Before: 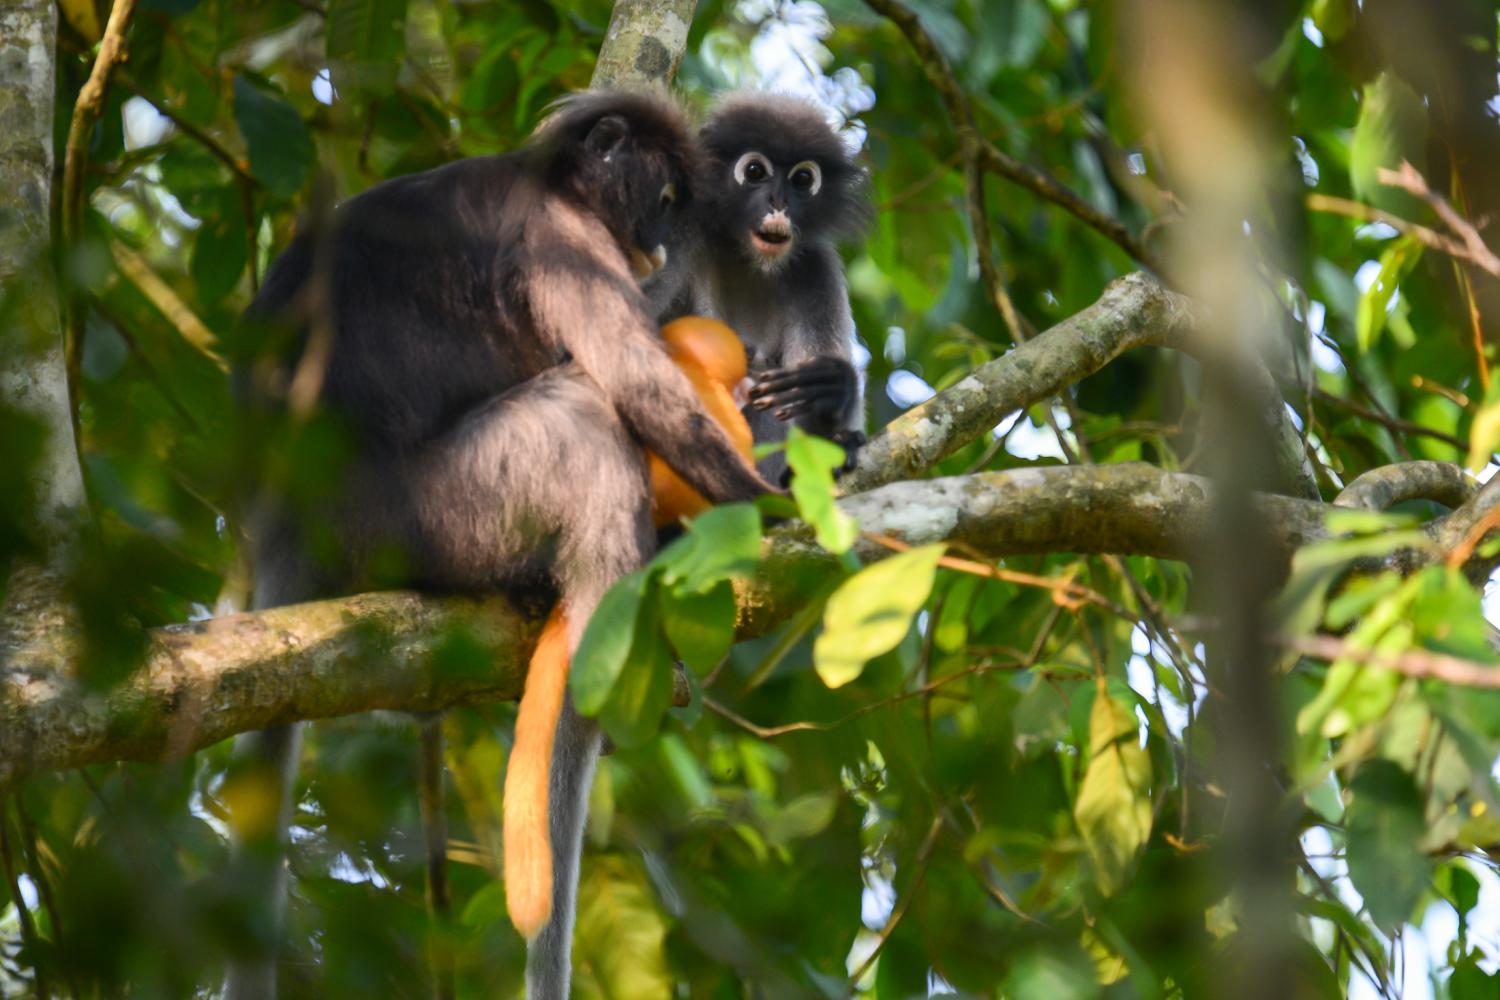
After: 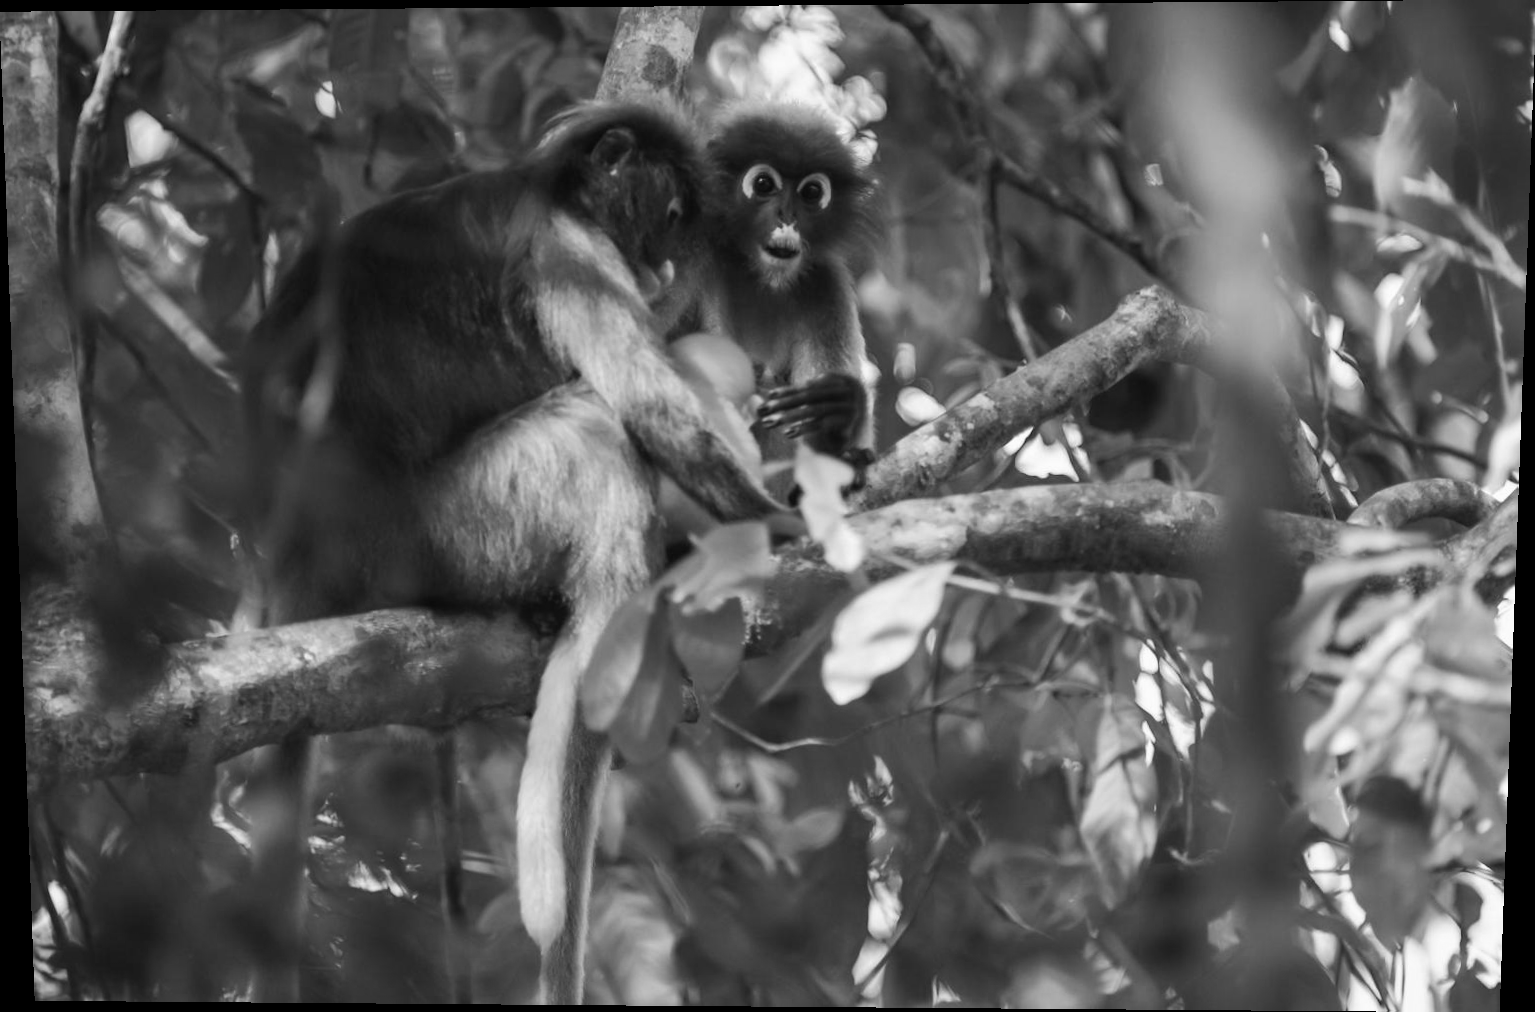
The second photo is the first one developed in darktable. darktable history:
monochrome: a -6.99, b 35.61, size 1.4
rotate and perspective: lens shift (vertical) 0.048, lens shift (horizontal) -0.024, automatic cropping off
